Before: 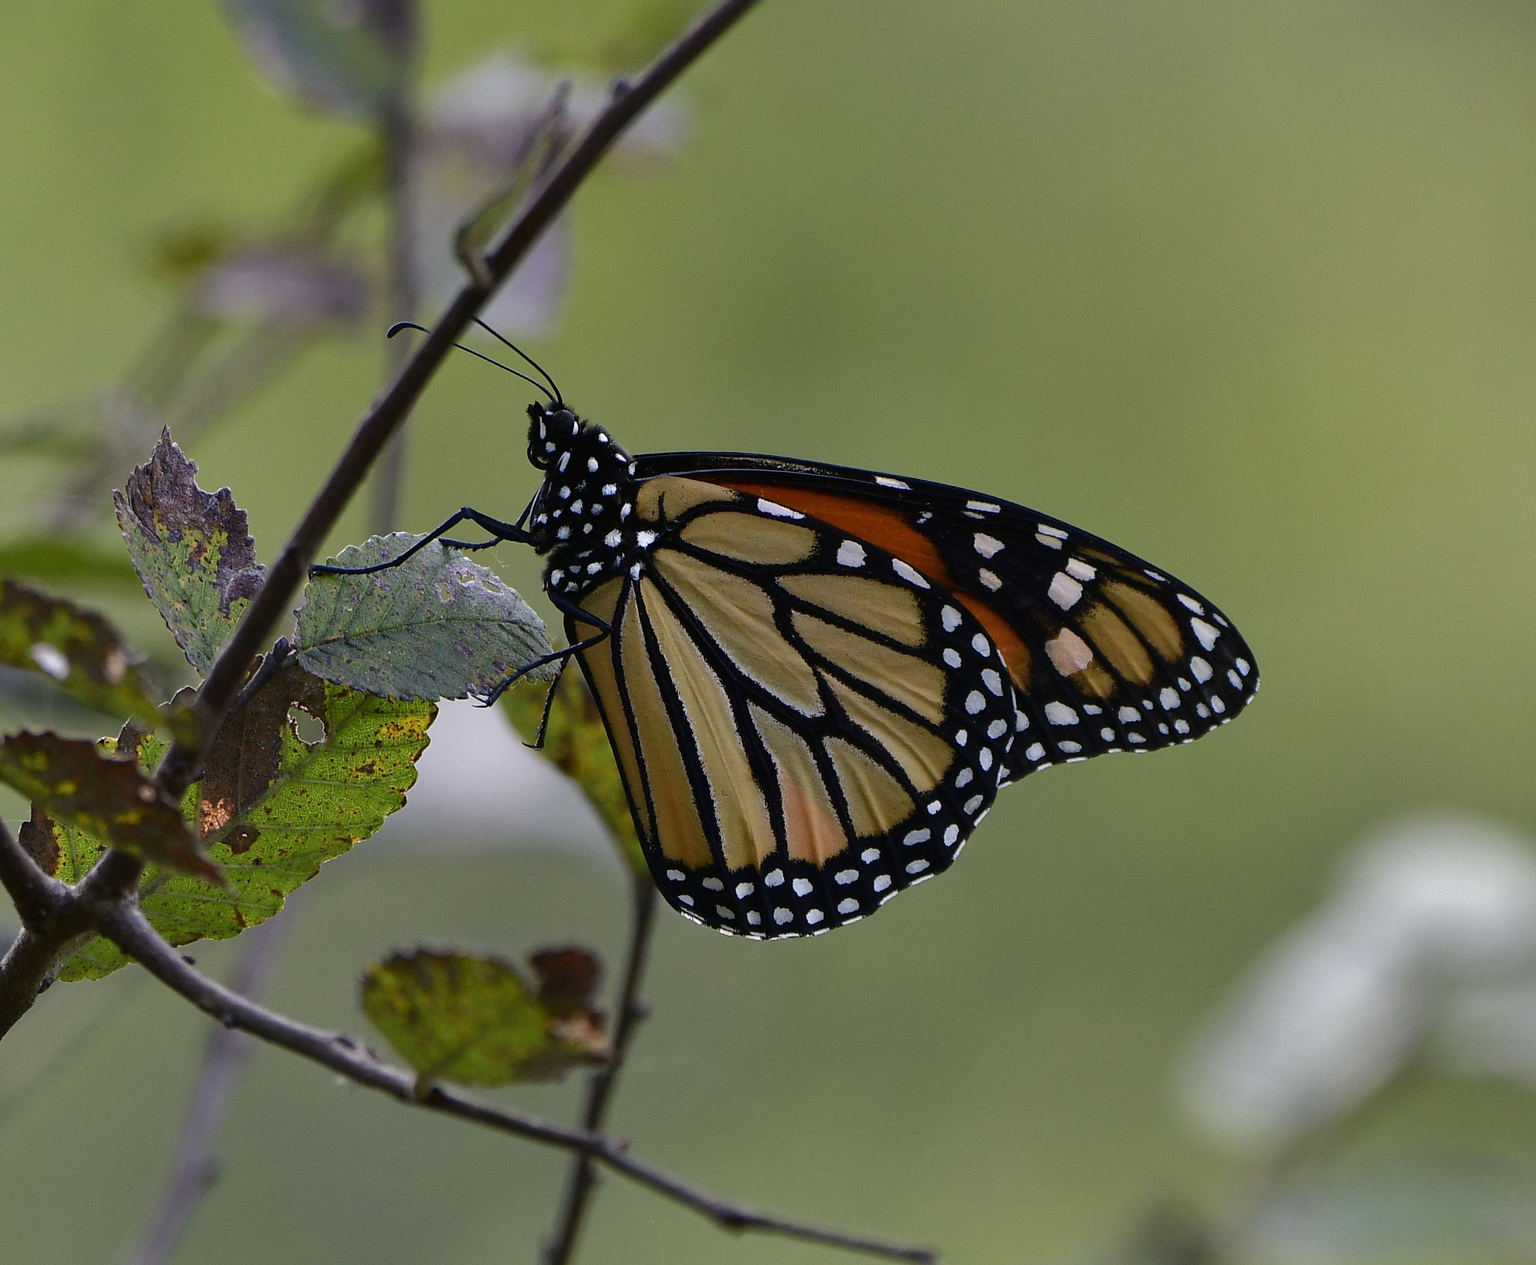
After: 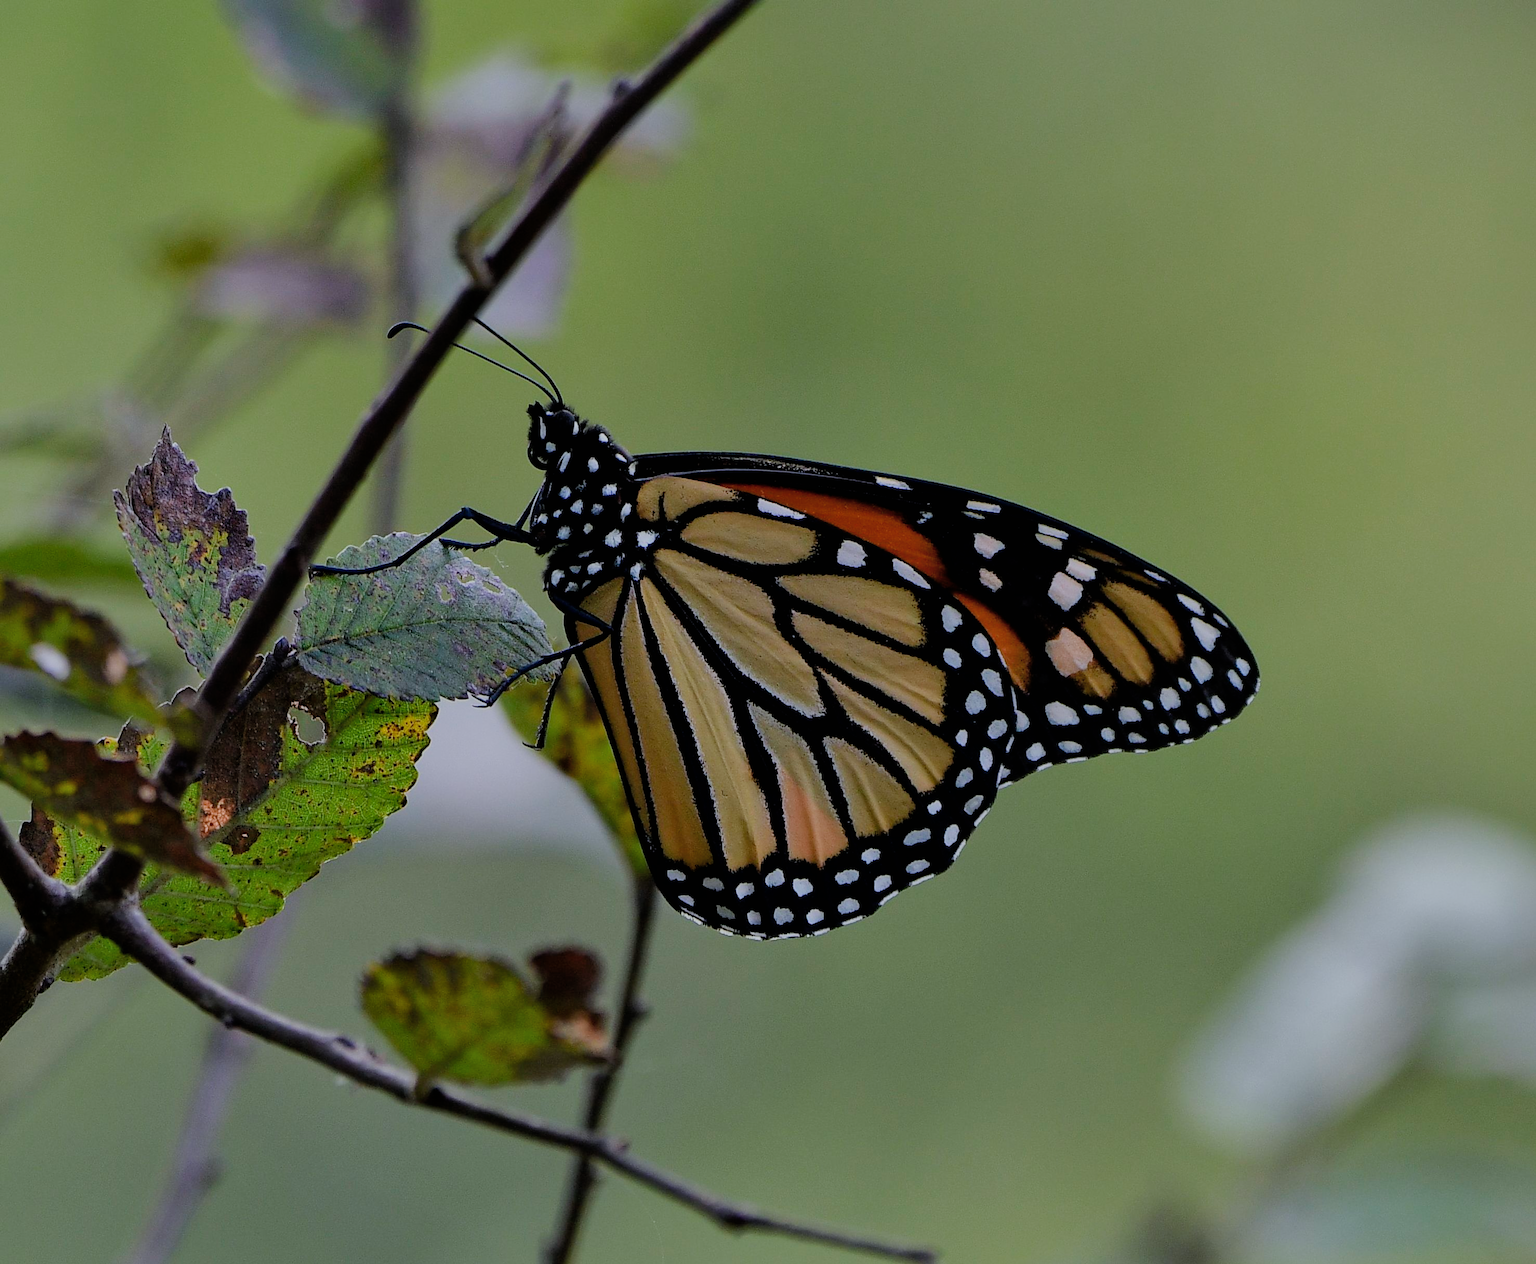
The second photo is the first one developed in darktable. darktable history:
shadows and highlights: shadows 40, highlights -60
white balance: red 0.974, blue 1.044
filmic rgb: black relative exposure -7.65 EV, white relative exposure 4.56 EV, hardness 3.61
